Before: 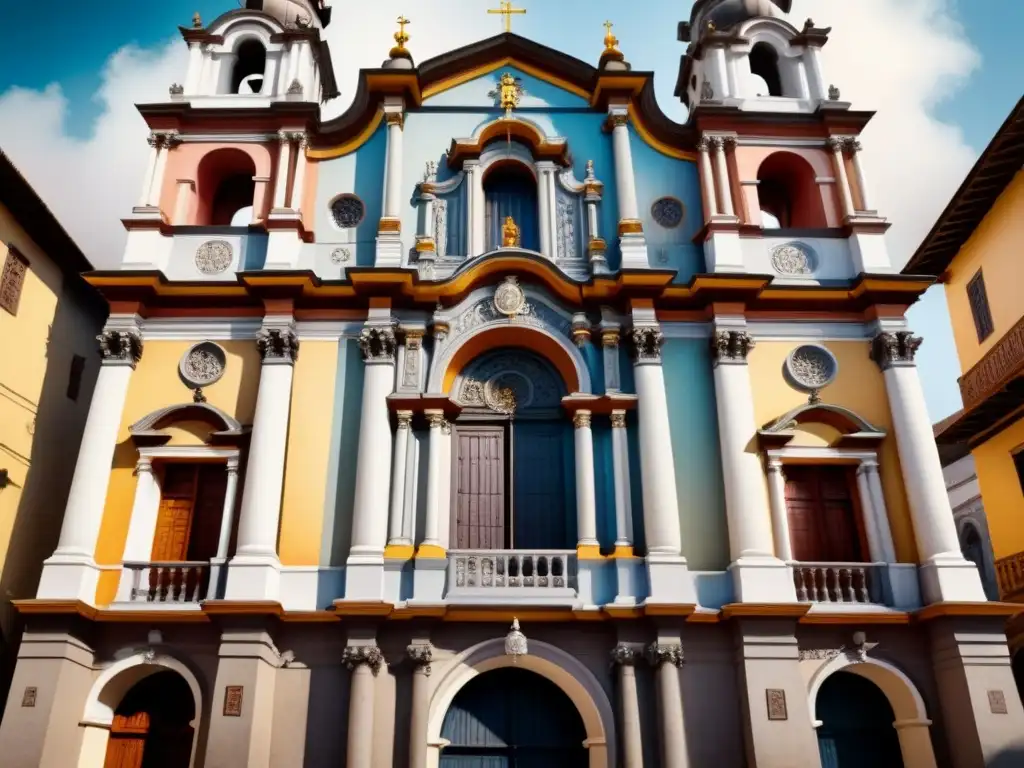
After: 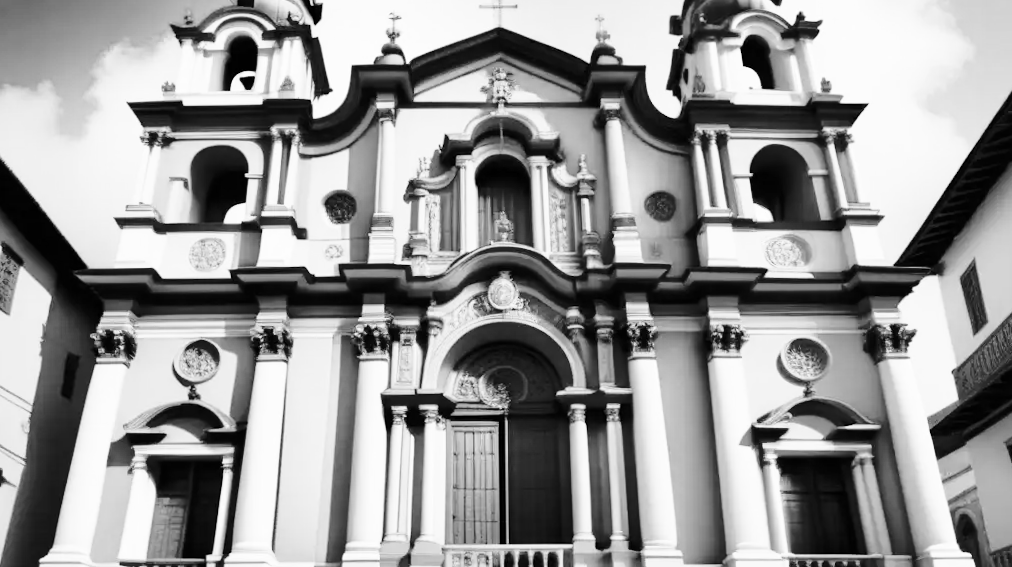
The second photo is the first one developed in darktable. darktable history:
rotate and perspective: rotation -0.45°, automatic cropping original format, crop left 0.008, crop right 0.992, crop top 0.012, crop bottom 0.988
base curve: curves: ch0 [(0, 0) (0.032, 0.037) (0.105, 0.228) (0.435, 0.76) (0.856, 0.983) (1, 1)], preserve colors none
crop: bottom 24.967%
color calibration: output gray [0.23, 0.37, 0.4, 0], gray › normalize channels true, illuminant same as pipeline (D50), adaptation XYZ, x 0.346, y 0.359, gamut compression 0
